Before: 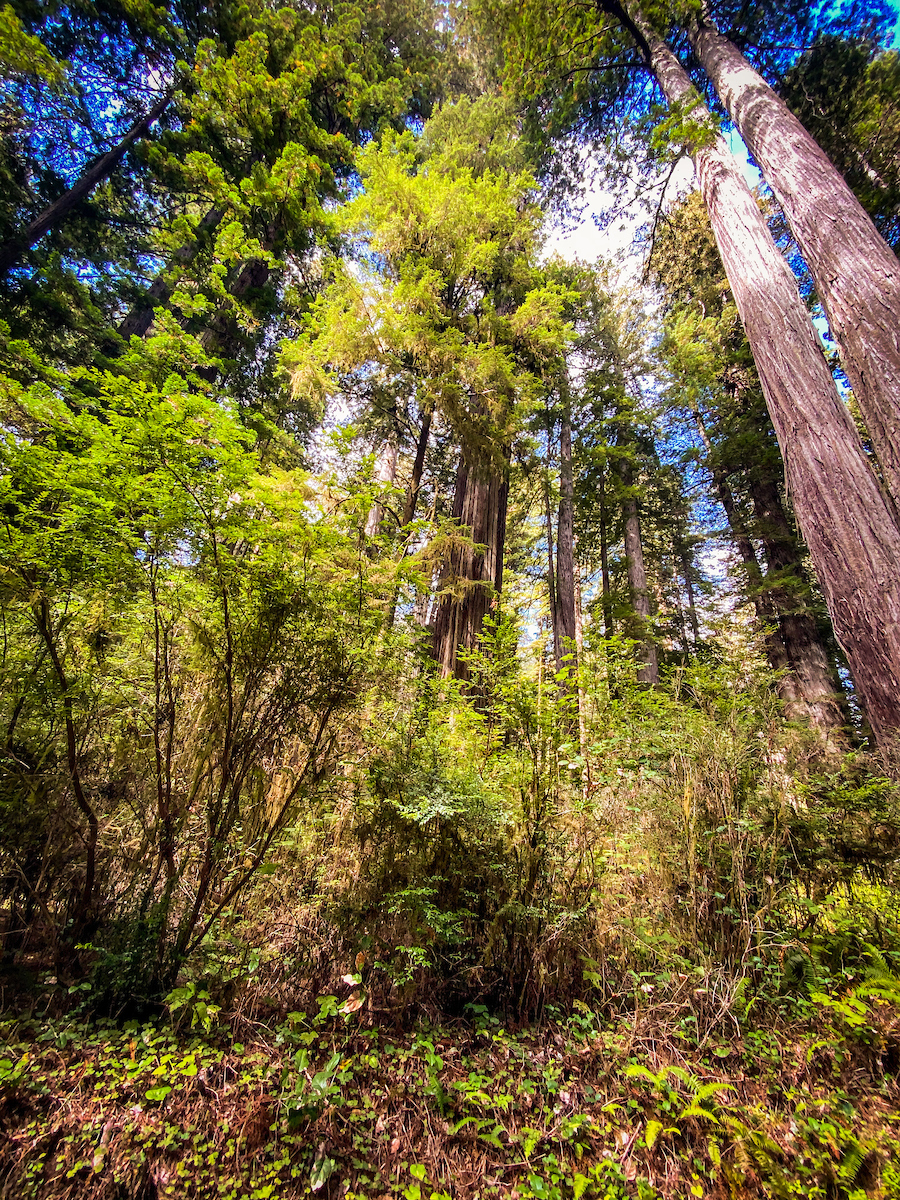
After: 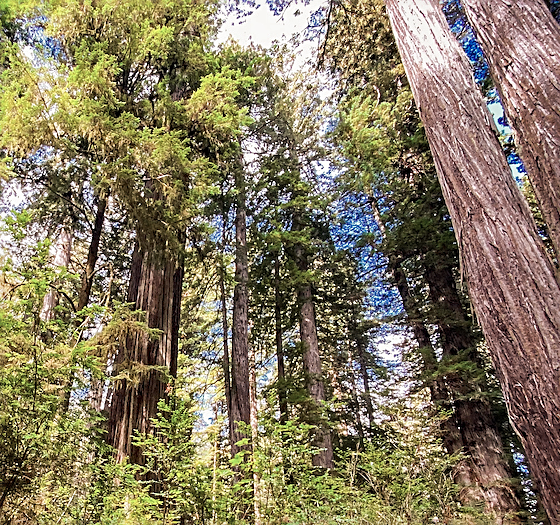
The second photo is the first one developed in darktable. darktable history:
haze removal: strength 0.263, distance 0.257, compatibility mode true, adaptive false
crop: left 36.162%, top 17.956%, right 0.413%, bottom 38.071%
color zones: curves: ch0 [(0, 0.5) (0.125, 0.4) (0.25, 0.5) (0.375, 0.4) (0.5, 0.4) (0.625, 0.35) (0.75, 0.35) (0.875, 0.5)]; ch1 [(0, 0.35) (0.125, 0.45) (0.25, 0.35) (0.375, 0.35) (0.5, 0.35) (0.625, 0.35) (0.75, 0.45) (0.875, 0.35)]; ch2 [(0, 0.6) (0.125, 0.5) (0.25, 0.5) (0.375, 0.6) (0.5, 0.6) (0.625, 0.5) (0.75, 0.5) (0.875, 0.5)]
sharpen: on, module defaults
base curve: preserve colors none
